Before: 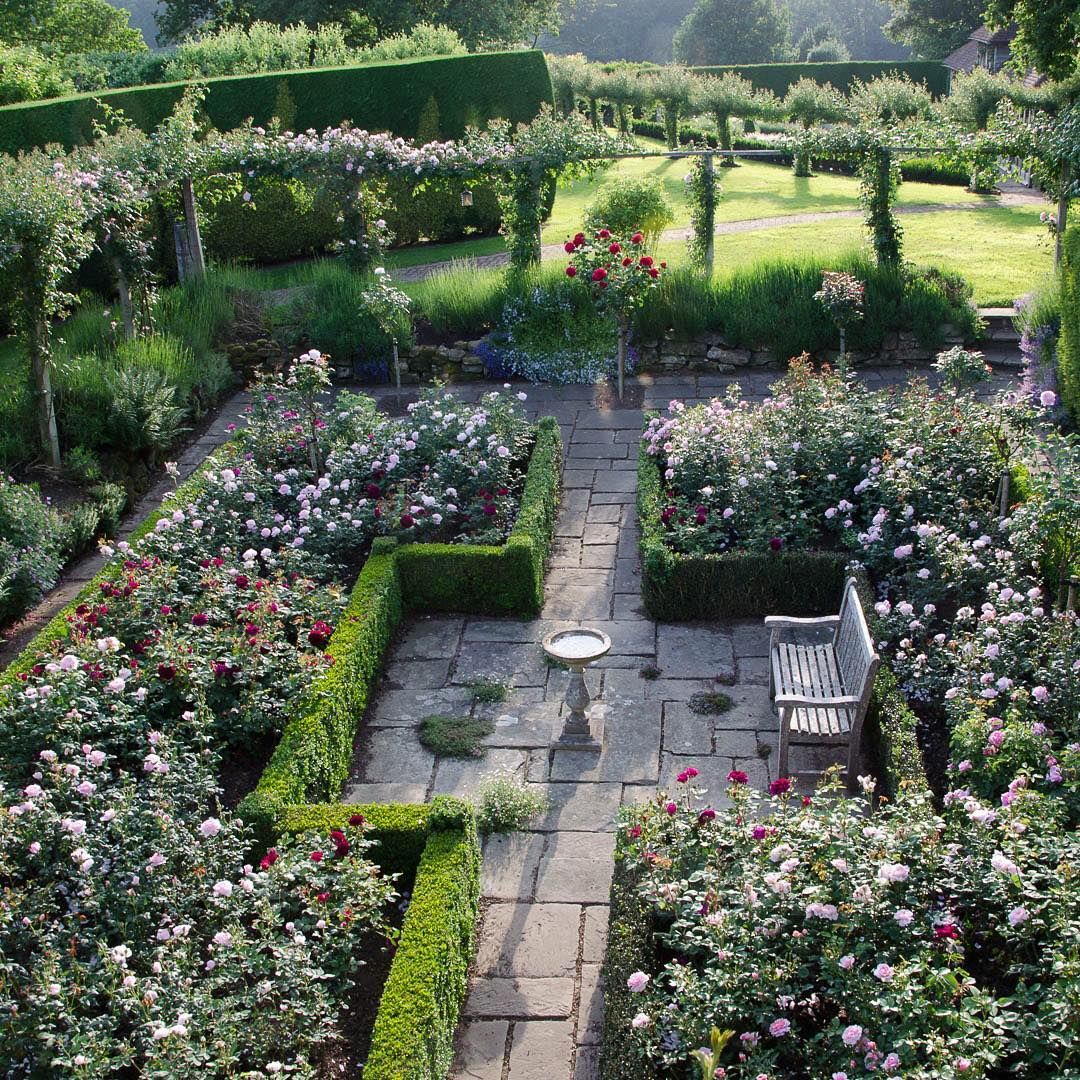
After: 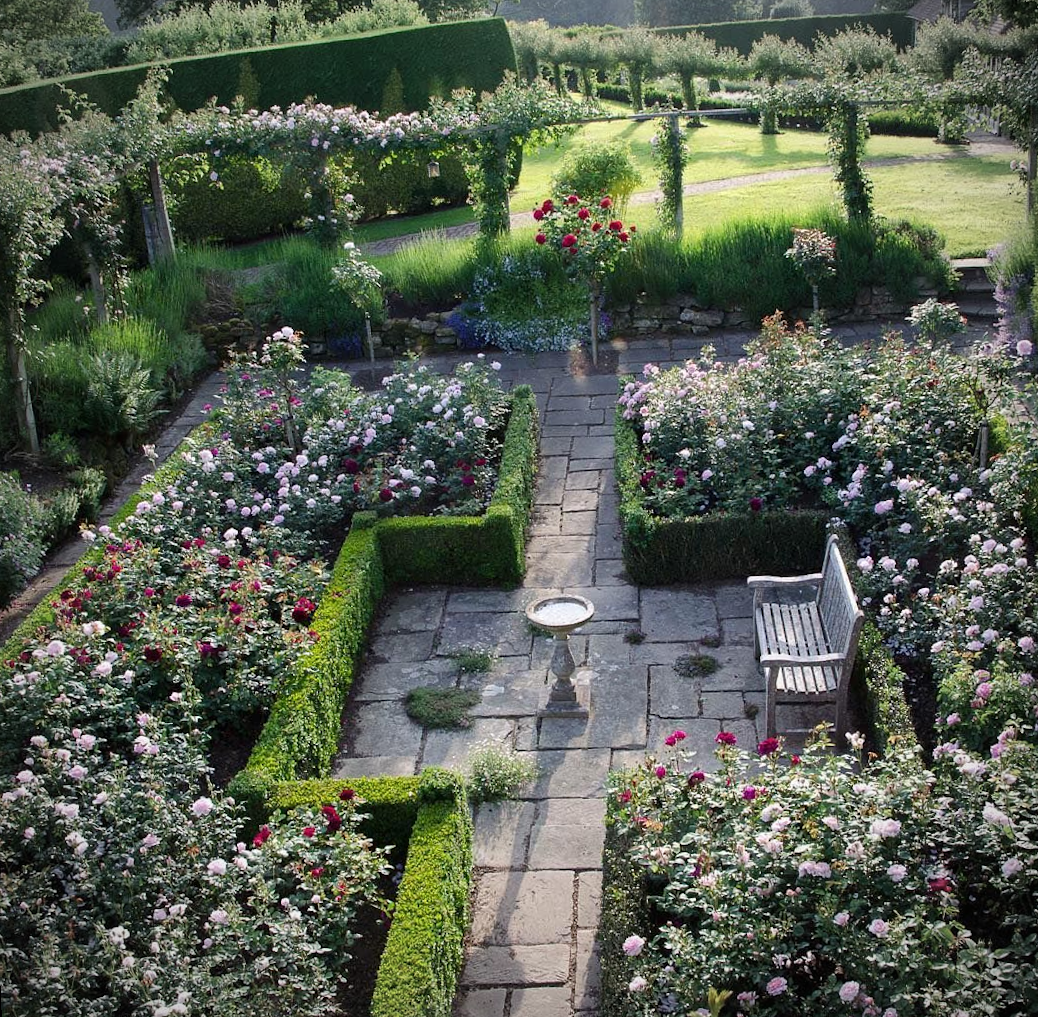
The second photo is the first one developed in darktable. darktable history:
rotate and perspective: rotation -2.12°, lens shift (vertical) 0.009, lens shift (horizontal) -0.008, automatic cropping original format, crop left 0.036, crop right 0.964, crop top 0.05, crop bottom 0.959
vignetting: on, module defaults
